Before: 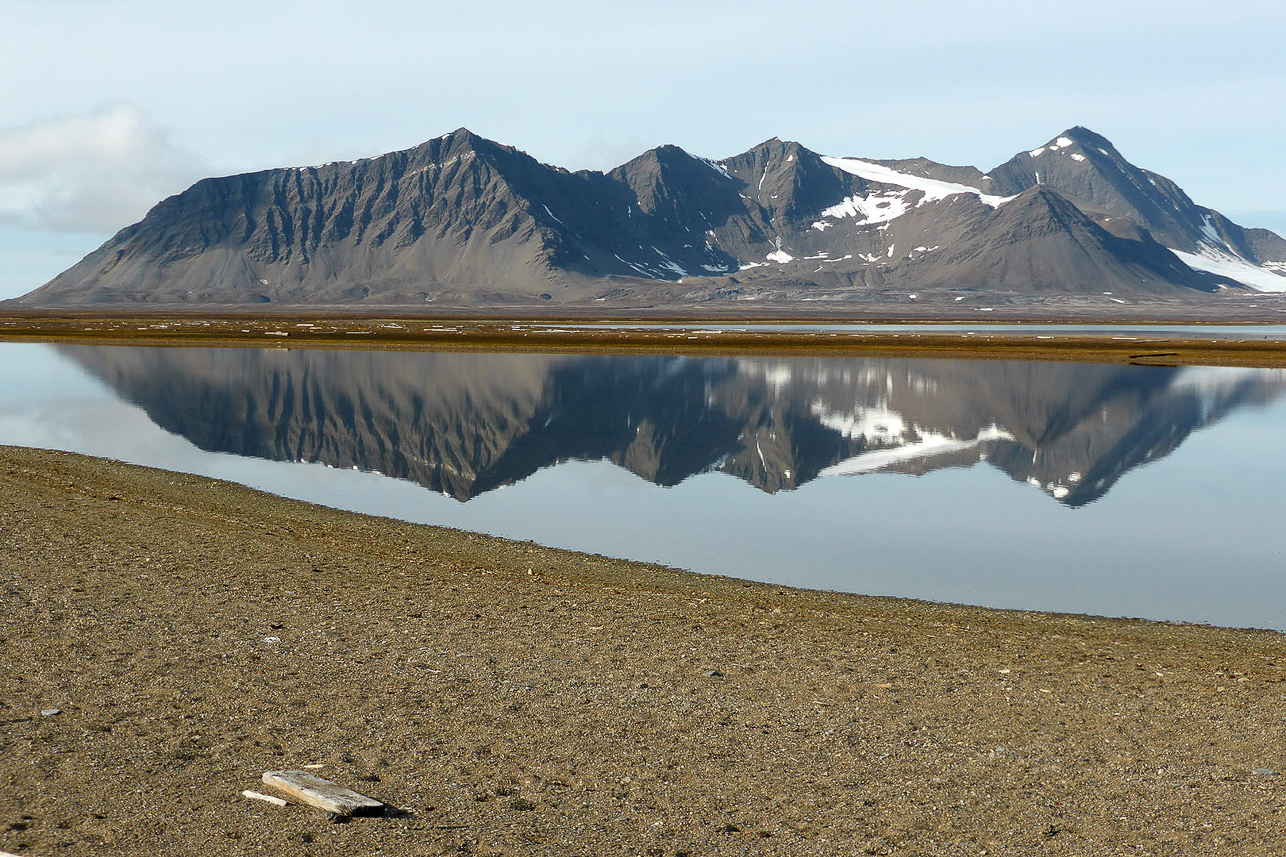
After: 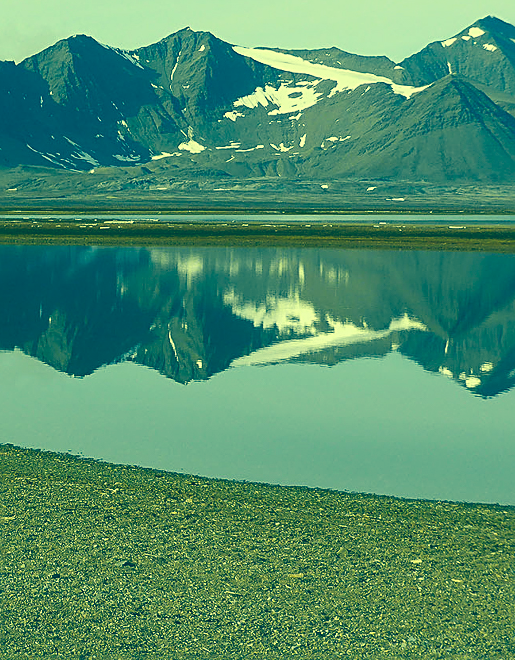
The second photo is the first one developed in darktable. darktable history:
sharpen: on, module defaults
crop: left 45.781%, top 12.882%, right 13.937%, bottom 9.835%
exposure: black level correction -0.026, exposure -0.117 EV, compensate highlight preservation false
color correction: highlights a* -15.65, highlights b* 39.55, shadows a* -39.69, shadows b* -26.46
